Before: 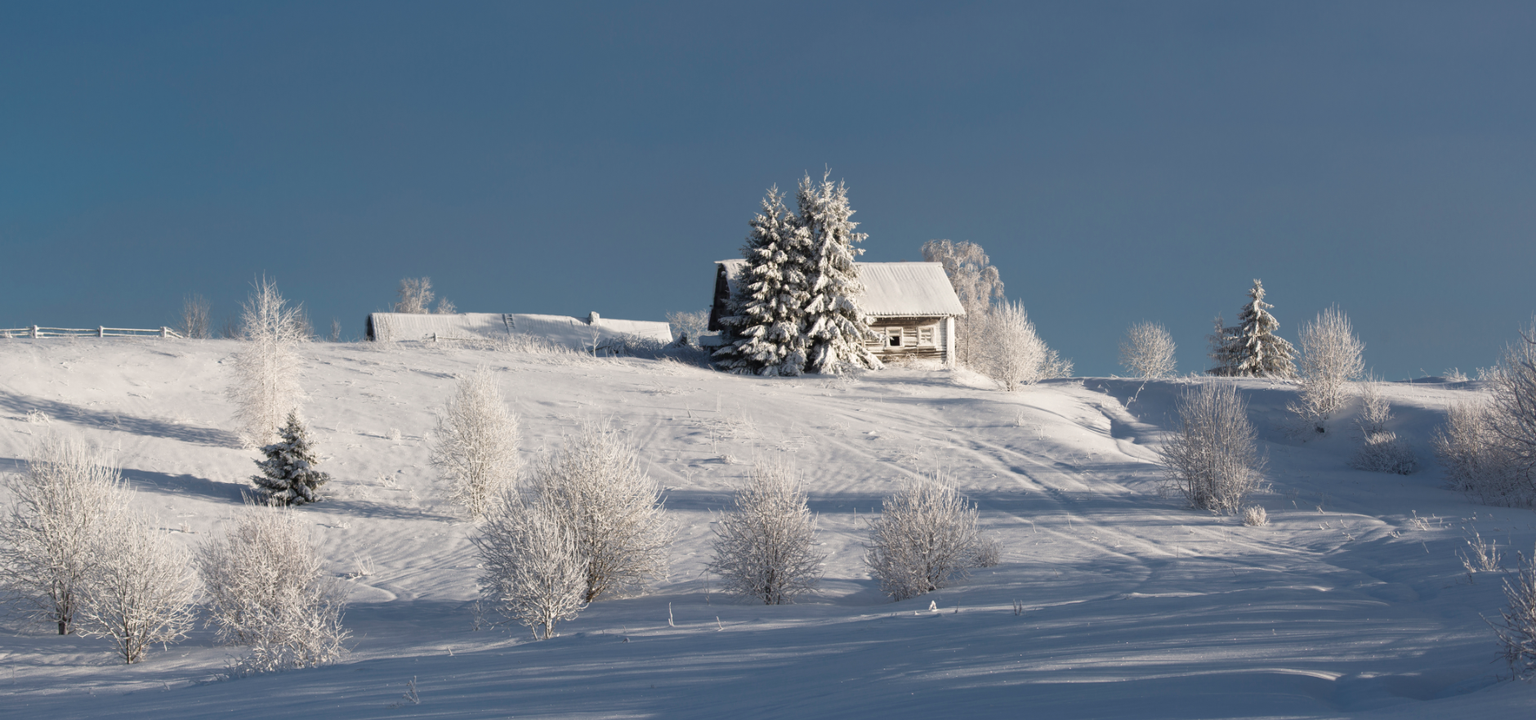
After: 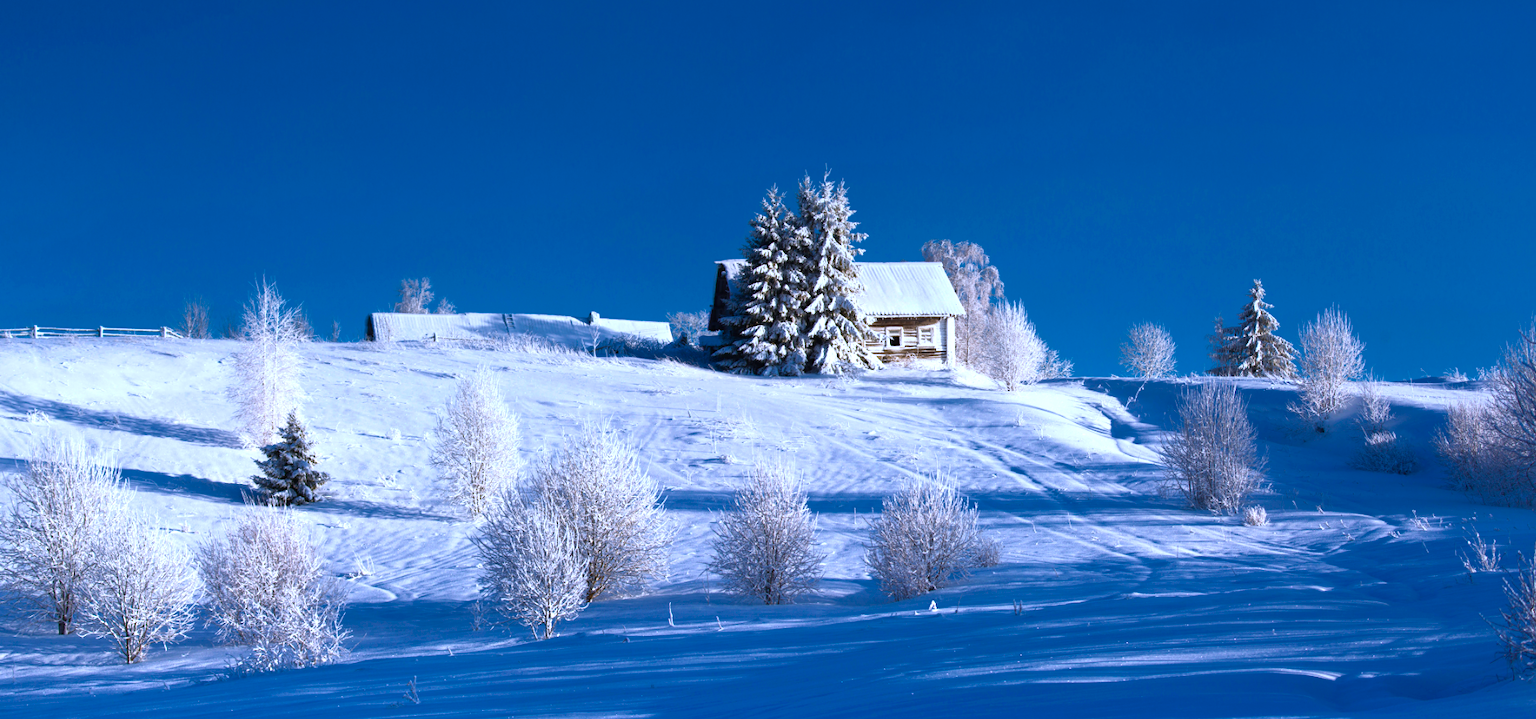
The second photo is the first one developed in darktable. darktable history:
graduated density: on, module defaults
color balance rgb: linear chroma grading › shadows -40%, linear chroma grading › highlights 40%, linear chroma grading › global chroma 45%, linear chroma grading › mid-tones -30%, perceptual saturation grading › global saturation 55%, perceptual saturation grading › highlights -50%, perceptual saturation grading › mid-tones 40%, perceptual saturation grading › shadows 30%, perceptual brilliance grading › global brilliance 20%, perceptual brilliance grading › shadows -40%, global vibrance 35%
white balance: red 0.948, green 1.02, blue 1.176
